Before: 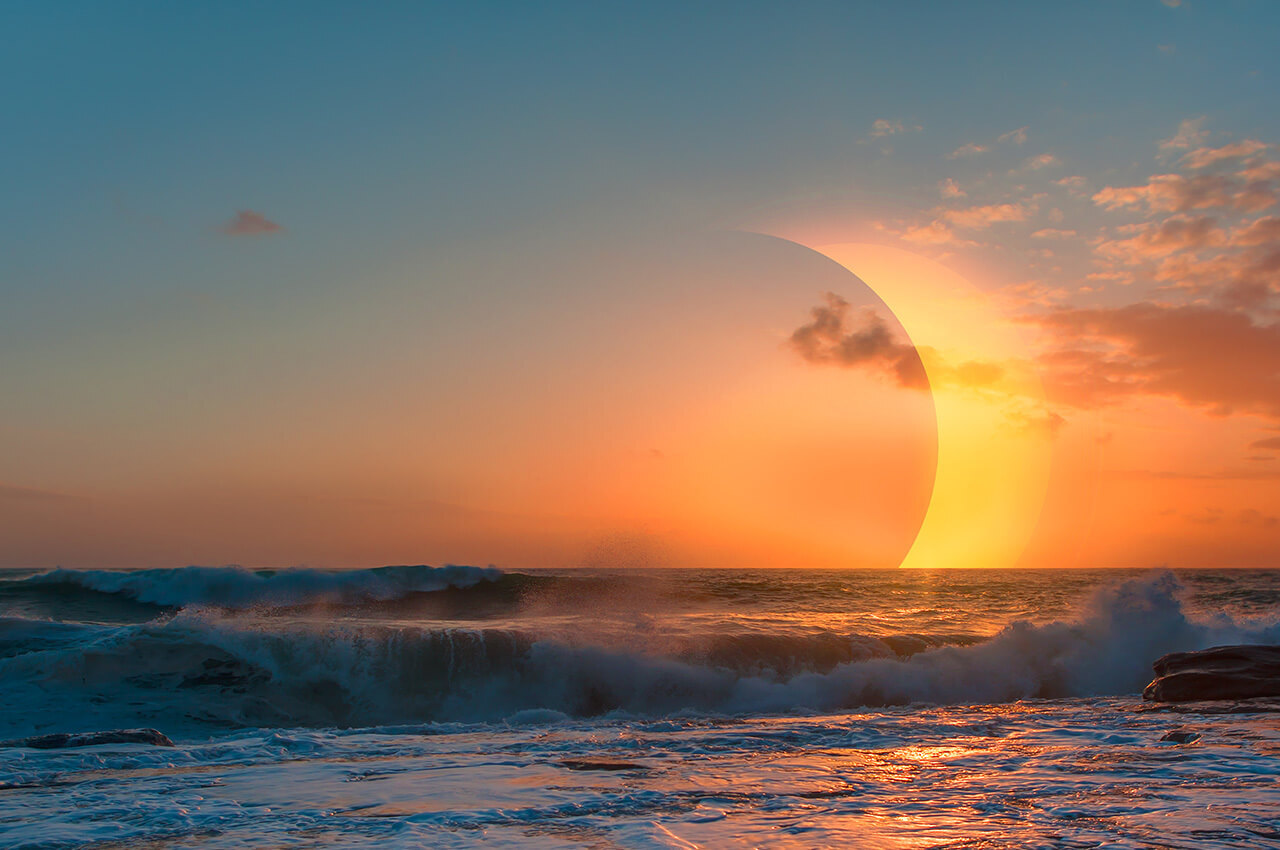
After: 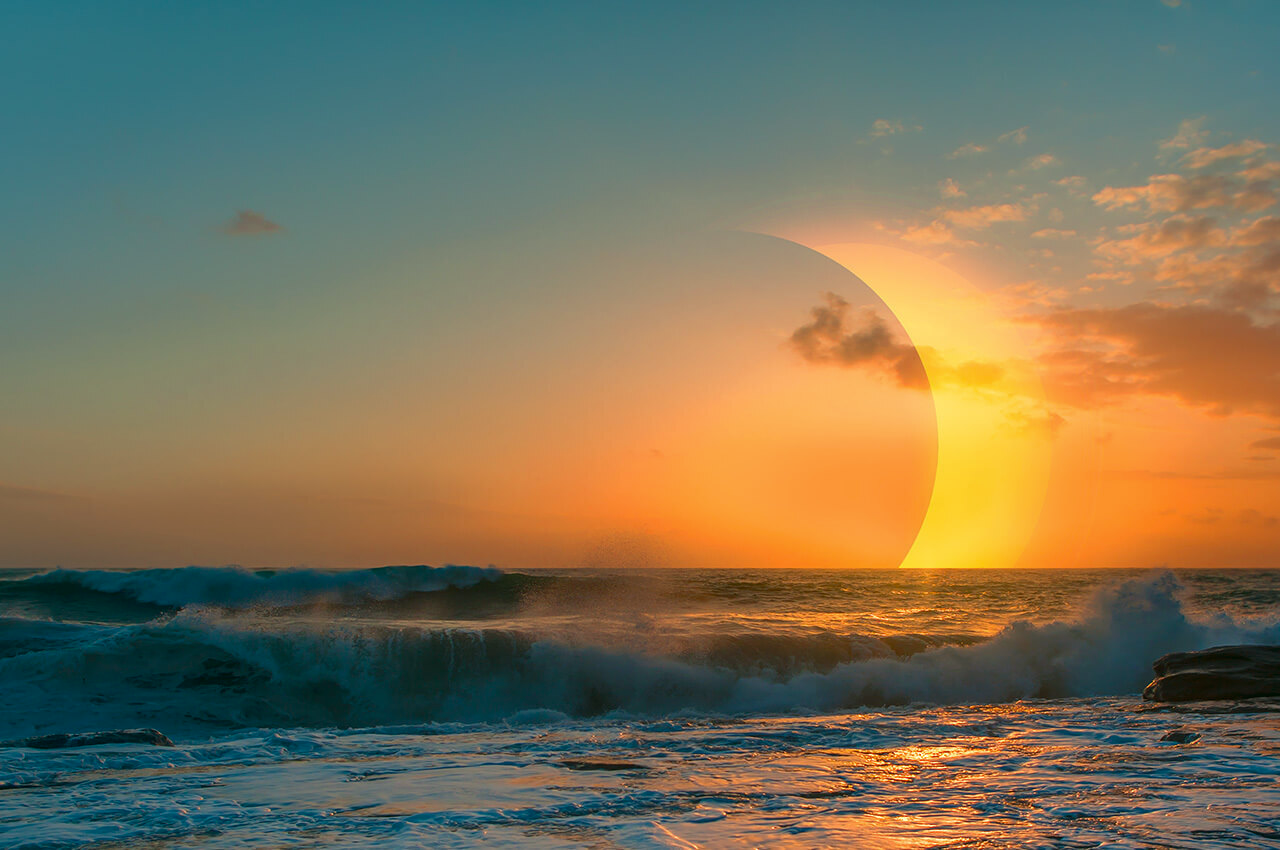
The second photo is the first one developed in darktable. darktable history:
color correction: highlights a* -0.482, highlights b* 9.48, shadows a* -9.48, shadows b* 0.803
